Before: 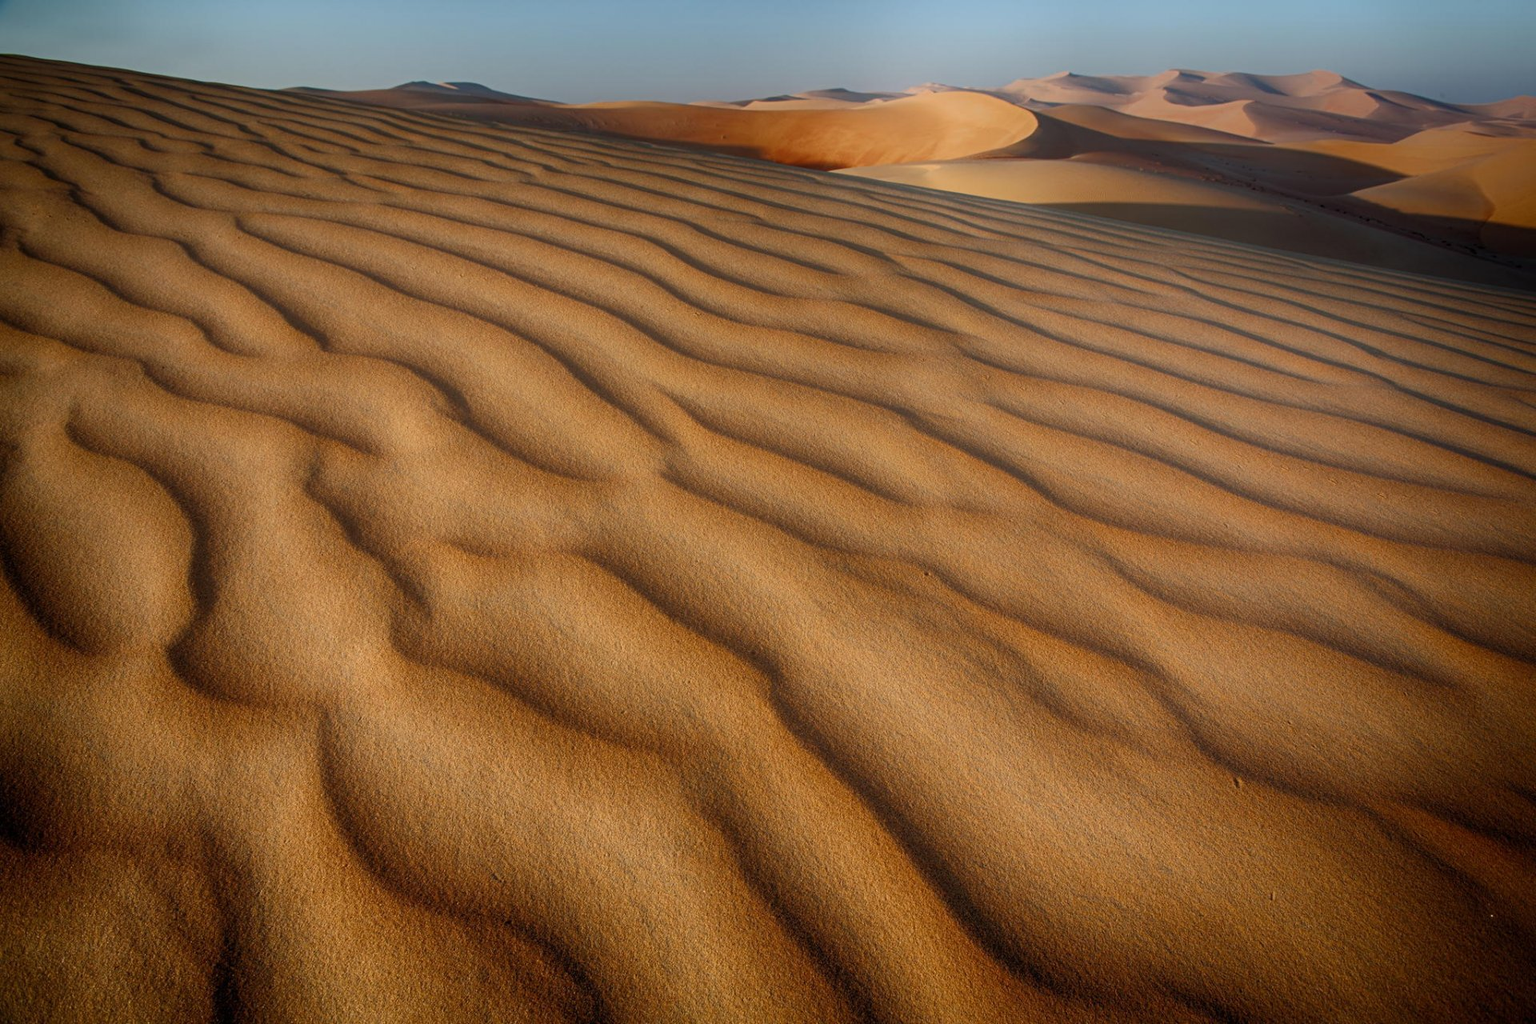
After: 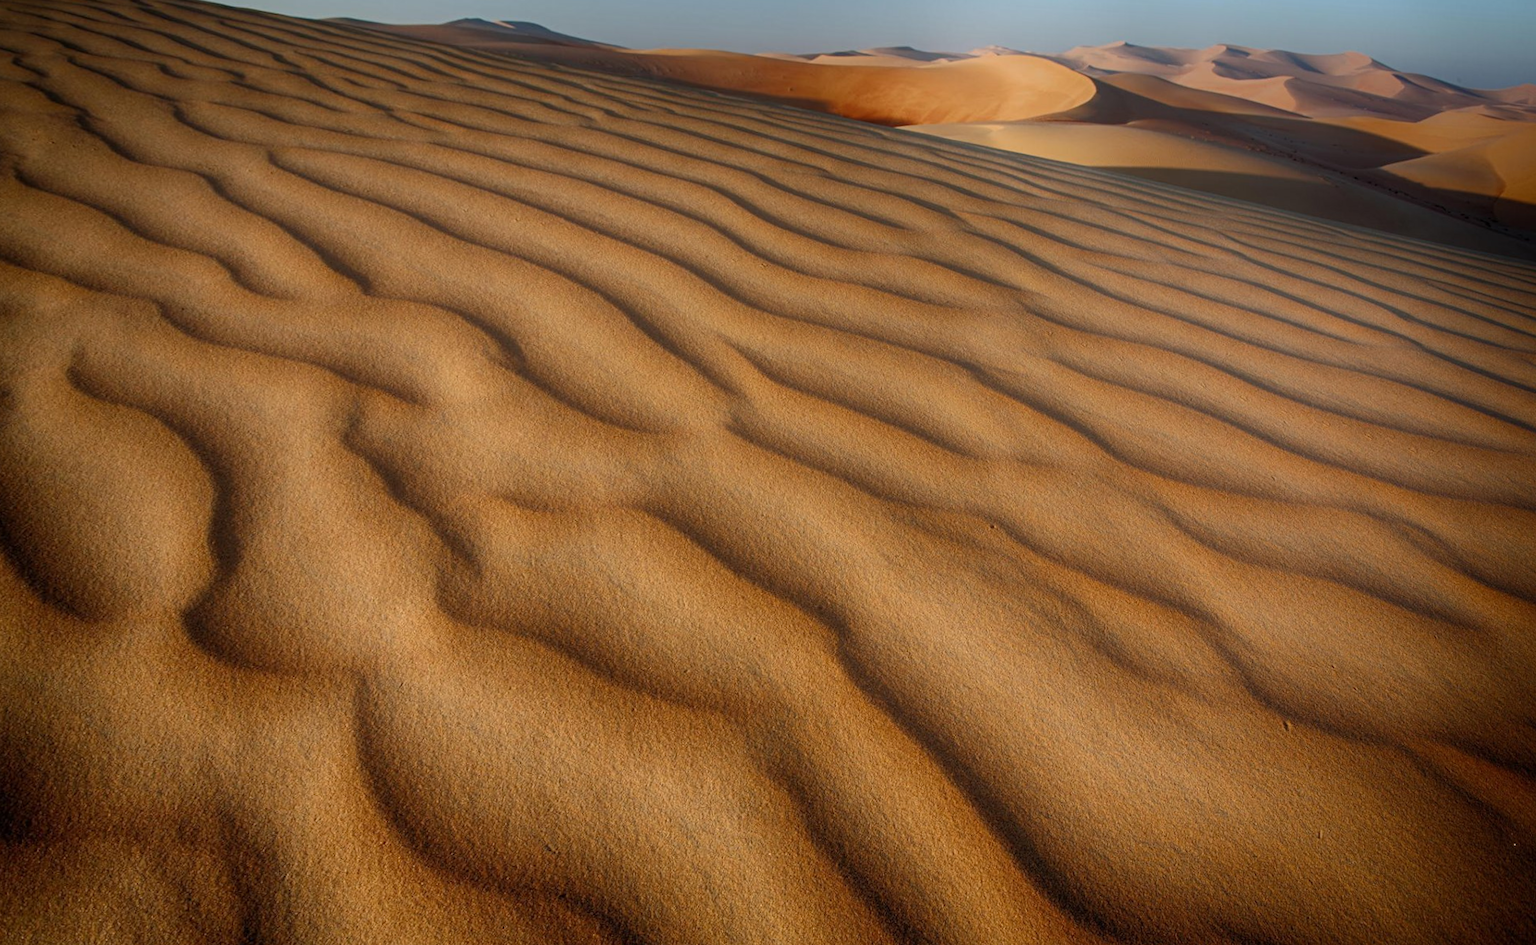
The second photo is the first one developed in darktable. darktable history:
rotate and perspective: rotation -0.013°, lens shift (vertical) -0.027, lens shift (horizontal) 0.178, crop left 0.016, crop right 0.989, crop top 0.082, crop bottom 0.918
exposure: compensate highlight preservation false
